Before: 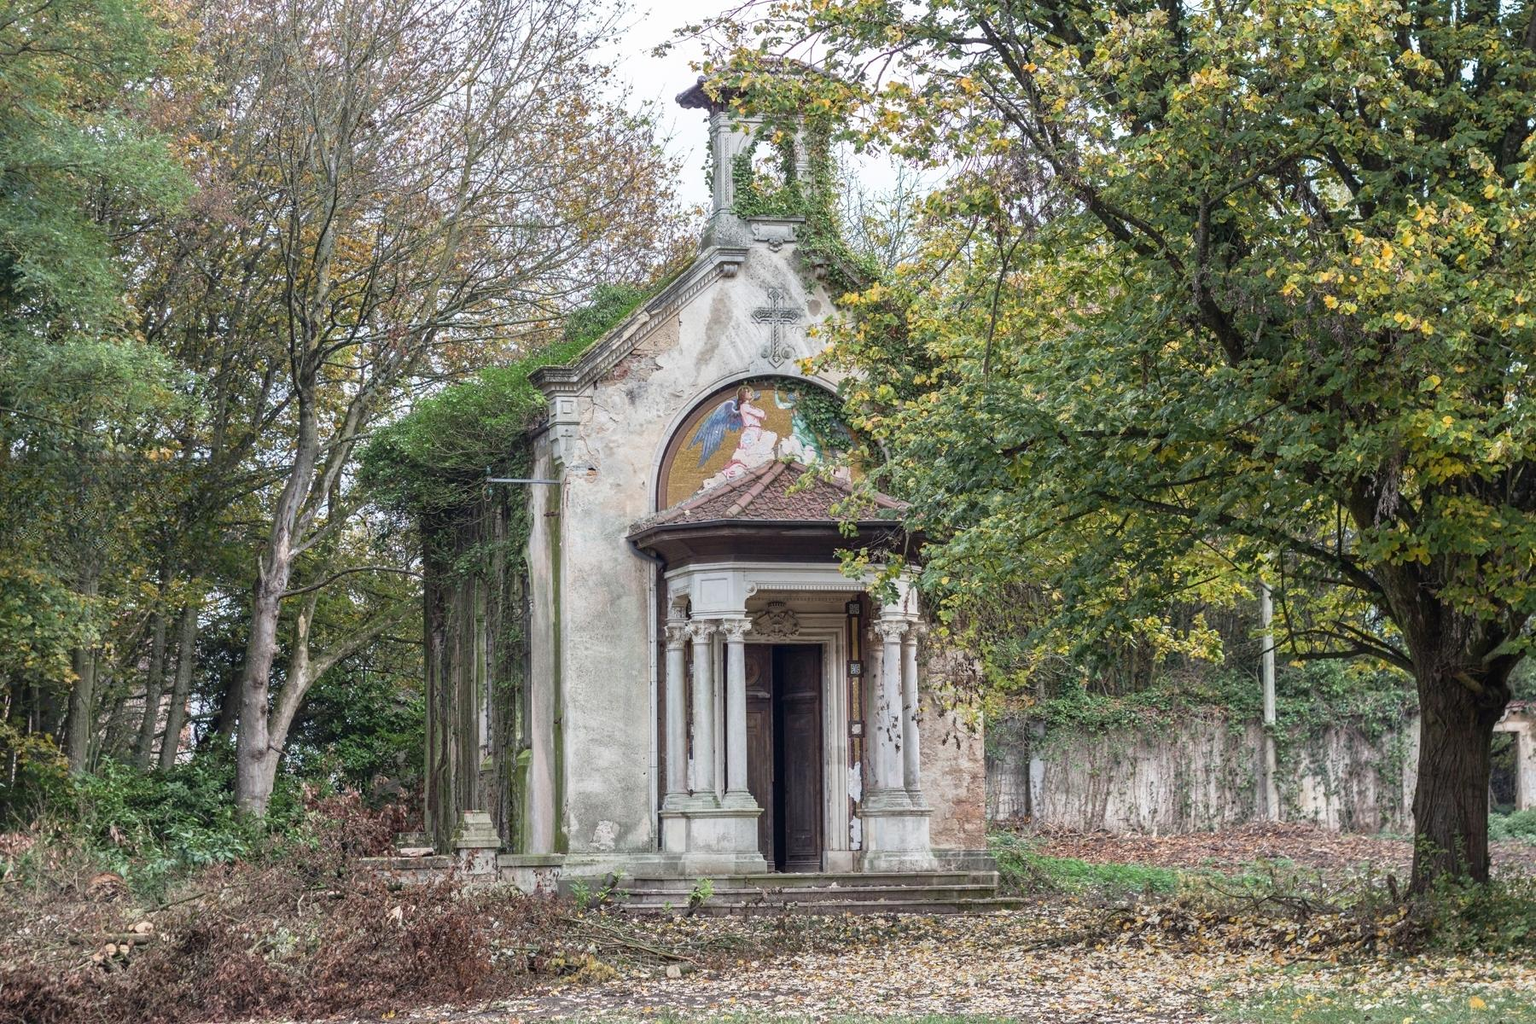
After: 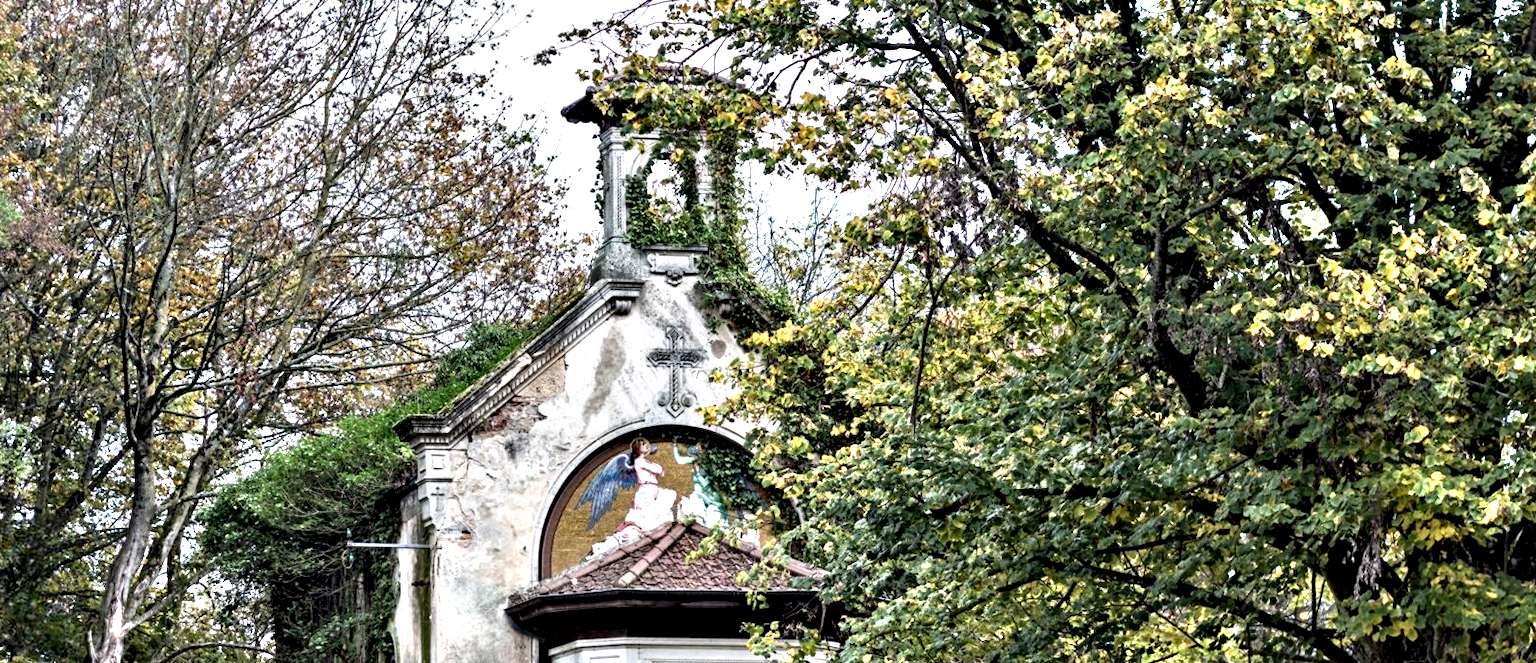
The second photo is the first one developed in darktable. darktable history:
crop and rotate: left 11.812%, bottom 42.776%
white balance: emerald 1
contrast equalizer: octaves 7, y [[0.48, 0.654, 0.731, 0.706, 0.772, 0.382], [0.55 ×6], [0 ×6], [0 ×6], [0 ×6]]
